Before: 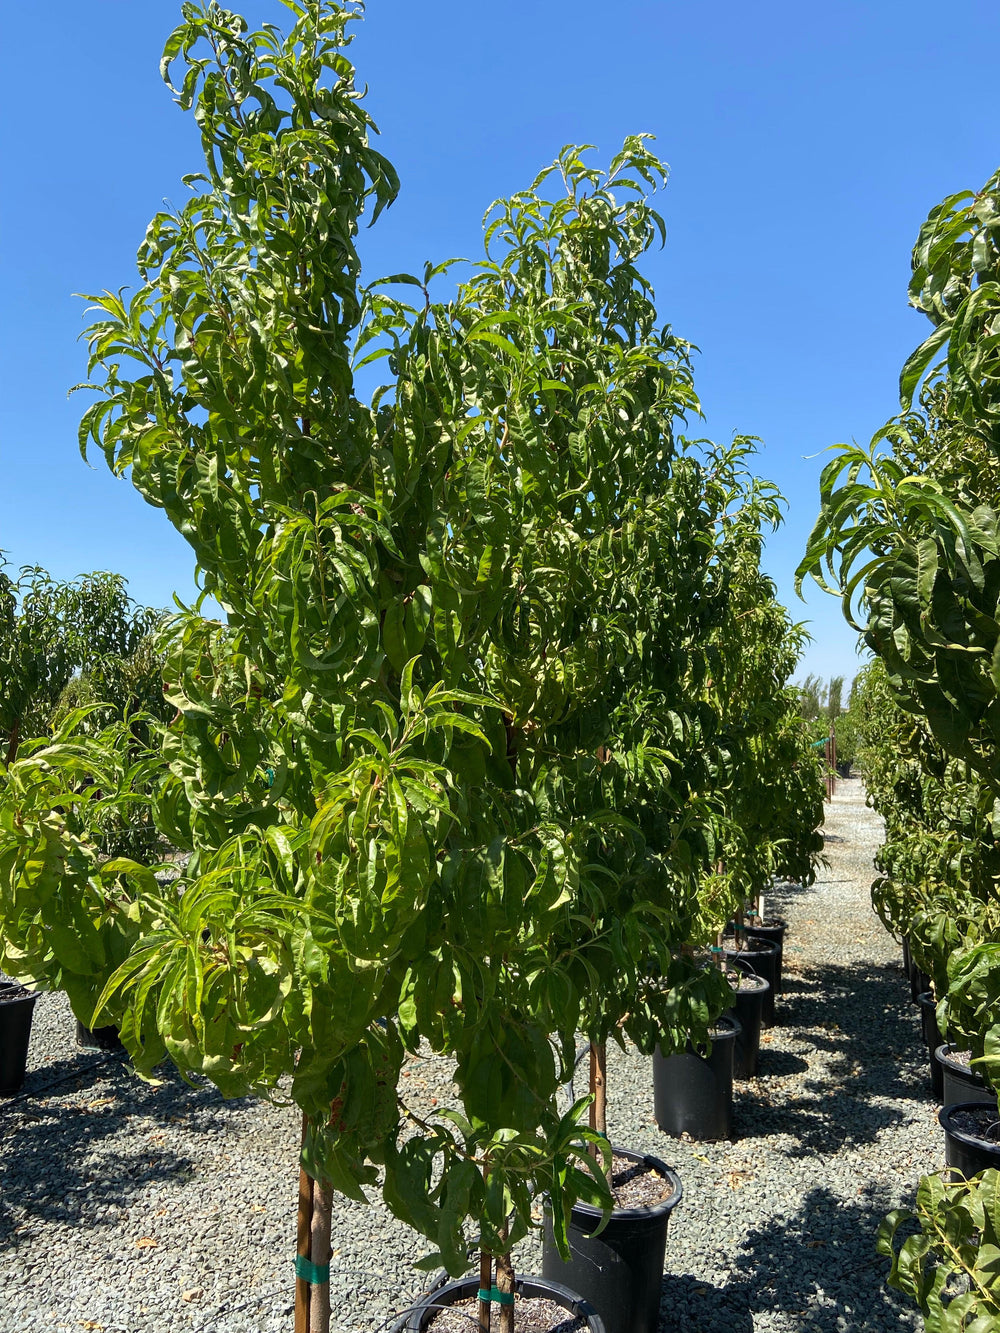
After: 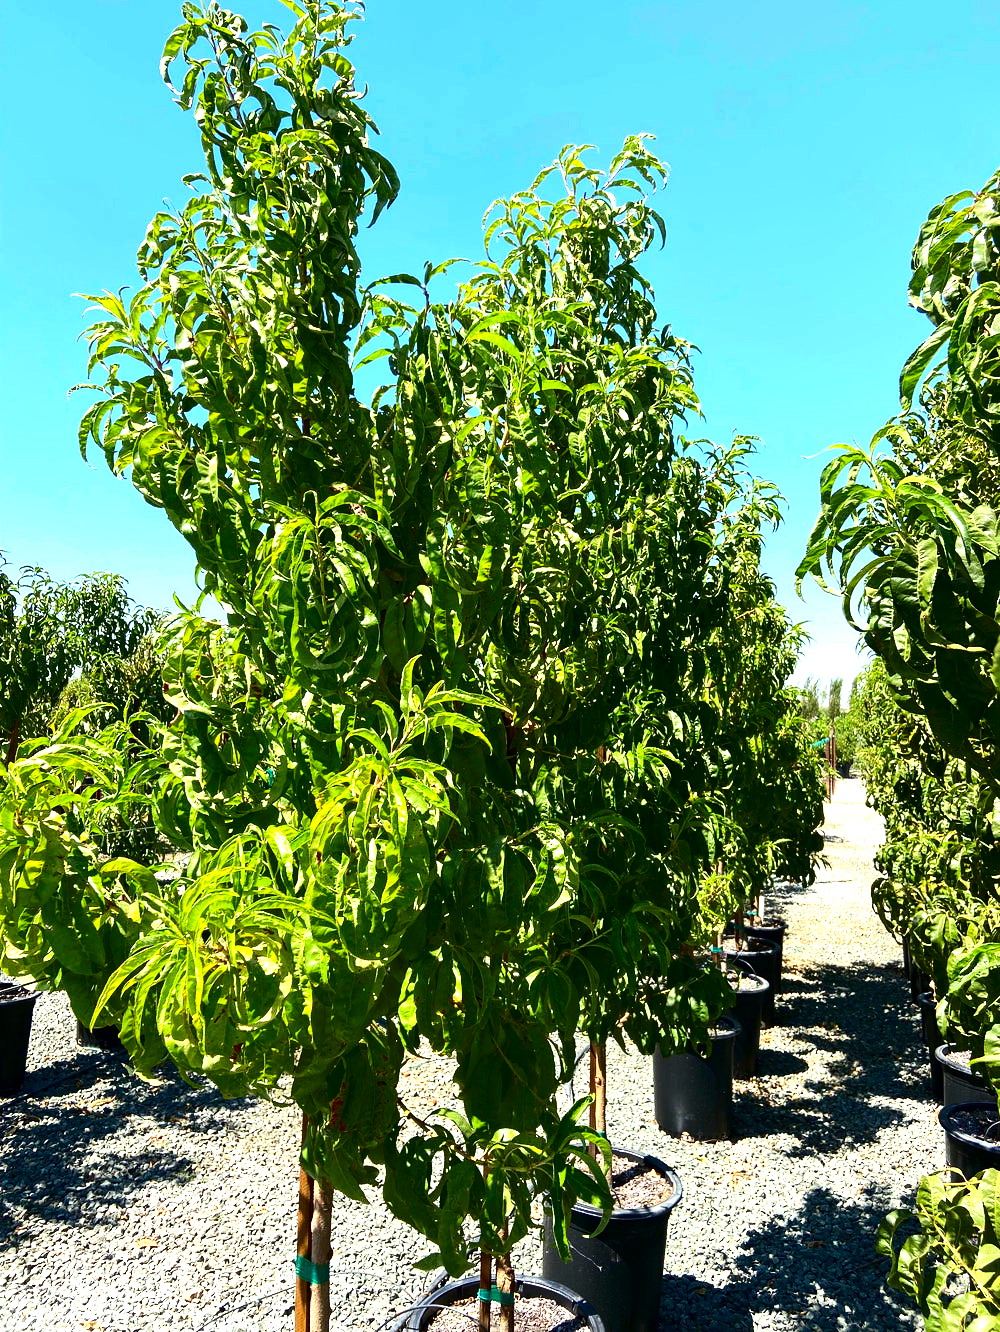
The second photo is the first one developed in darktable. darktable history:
contrast brightness saturation: contrast 0.224, brightness -0.188, saturation 0.23
exposure: black level correction 0, exposure 1.199 EV, compensate highlight preservation false
crop: bottom 0.059%
